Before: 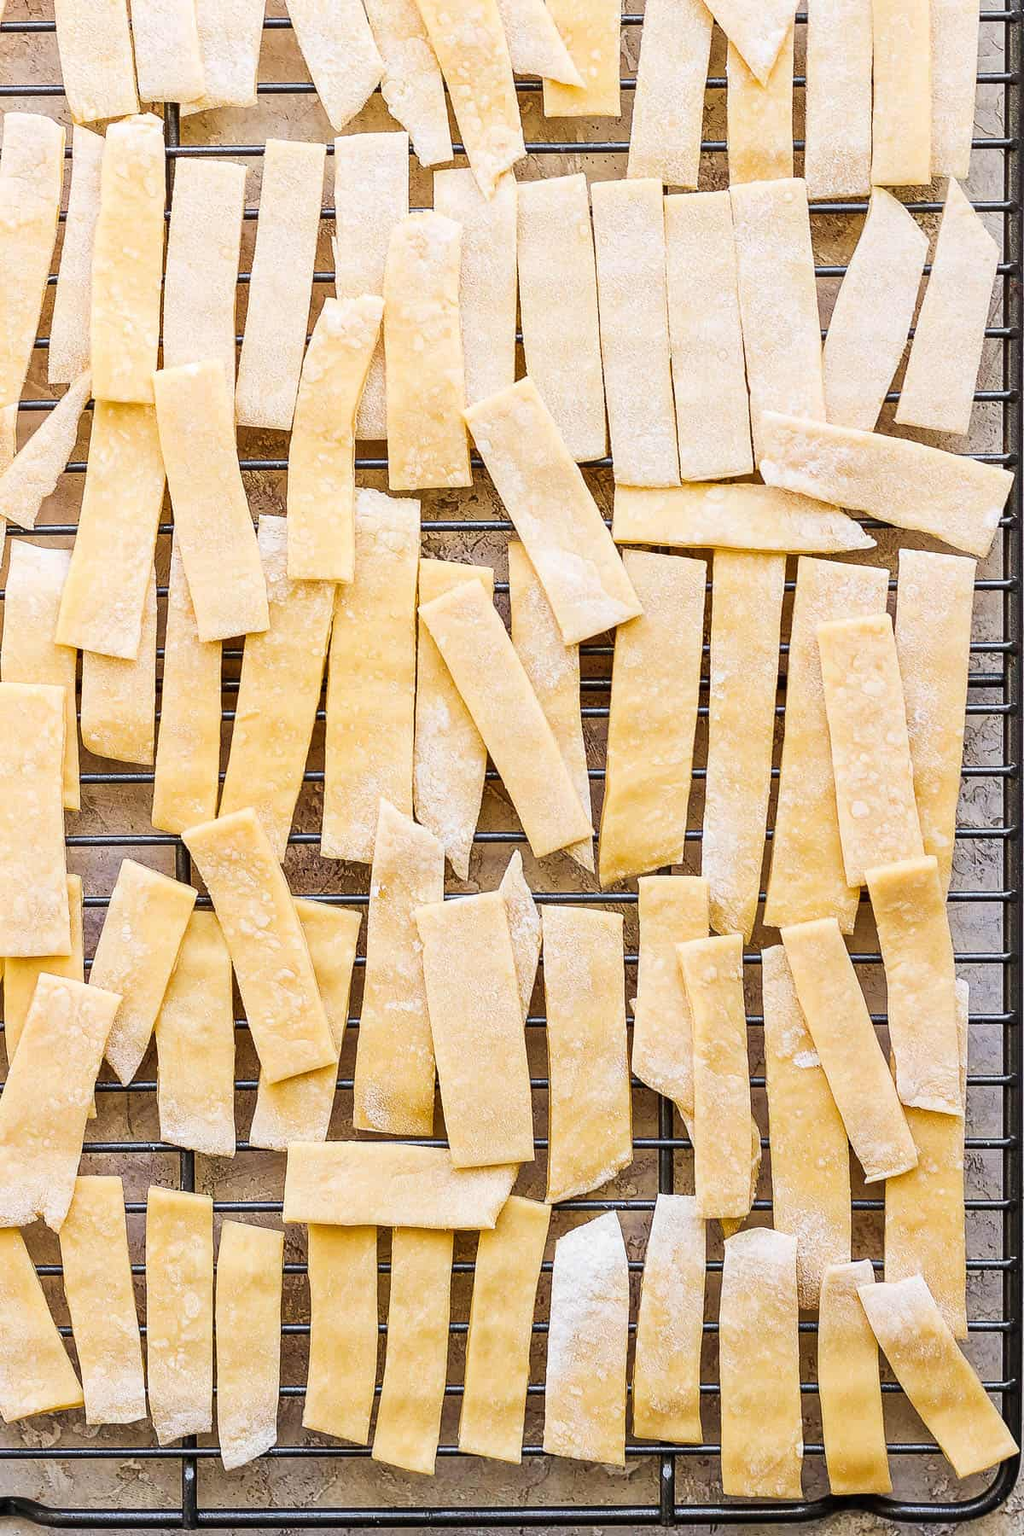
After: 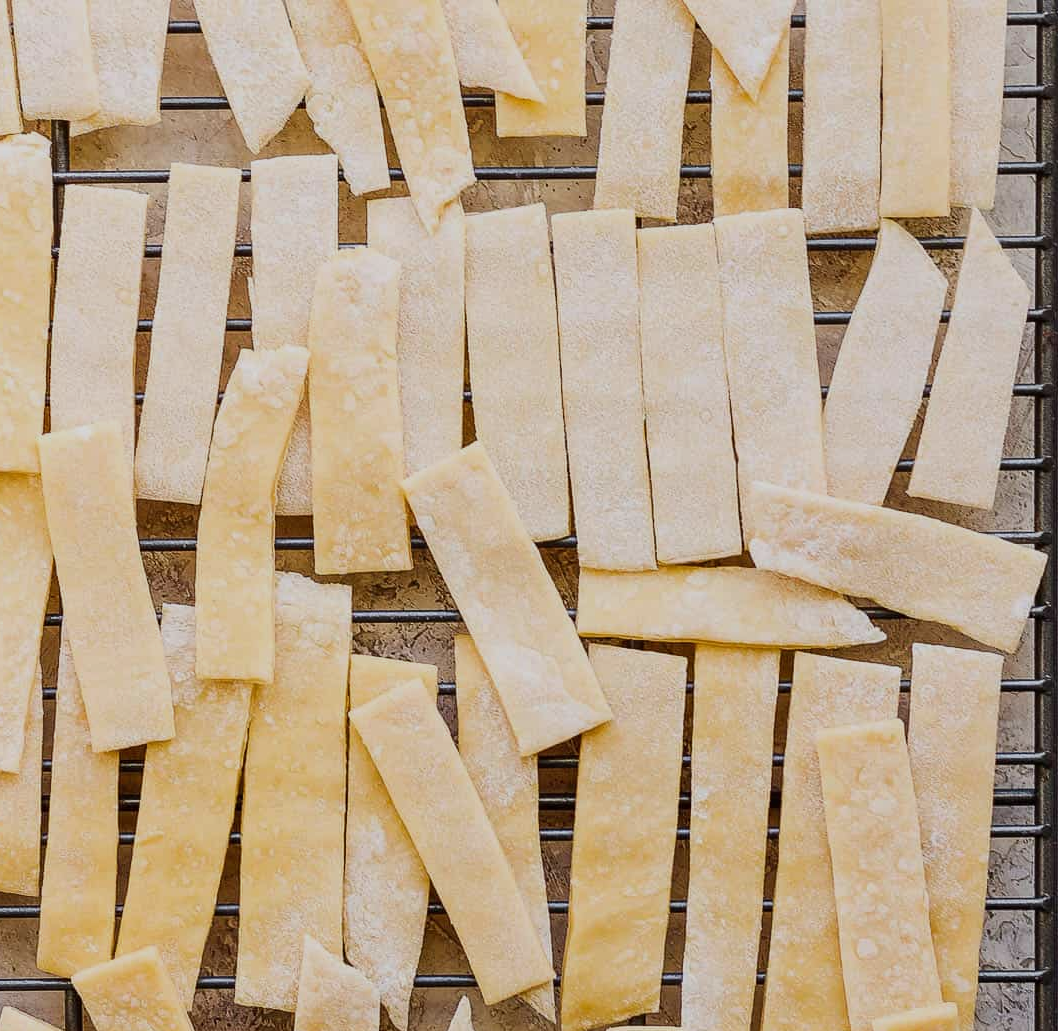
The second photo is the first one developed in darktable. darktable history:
exposure: exposure -0.564 EV, compensate exposure bias true, compensate highlight preservation false
crop and rotate: left 11.803%, bottom 42.702%
